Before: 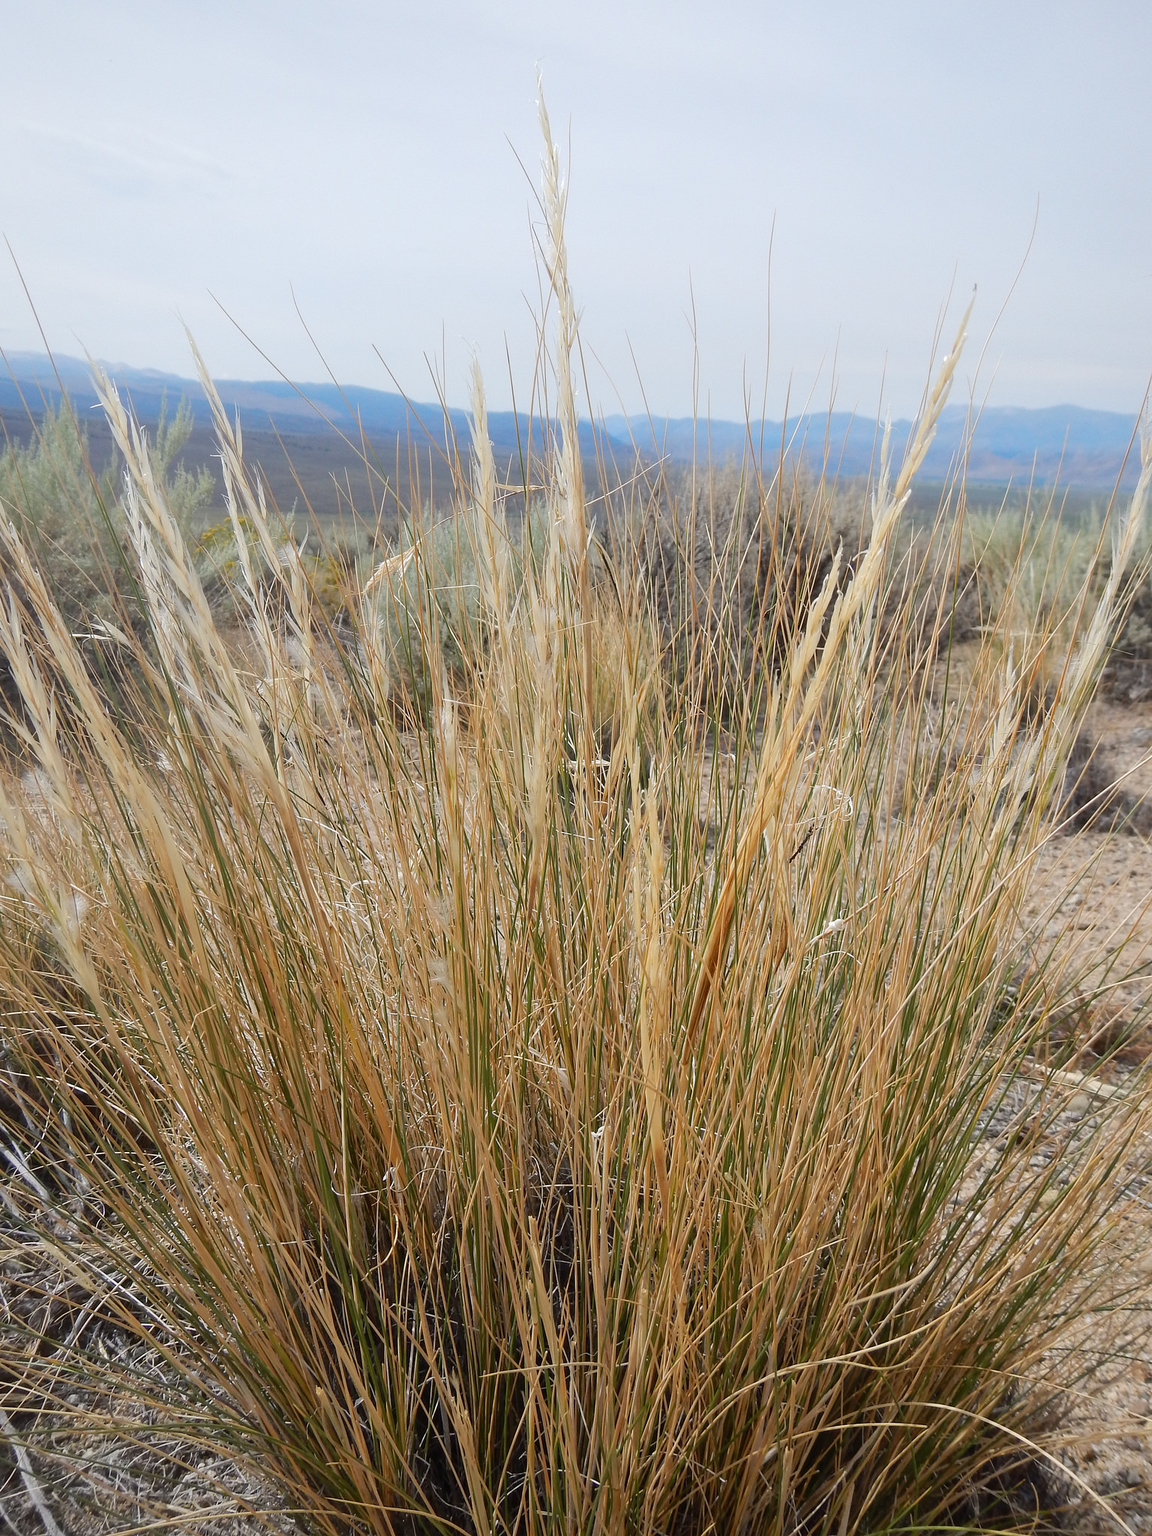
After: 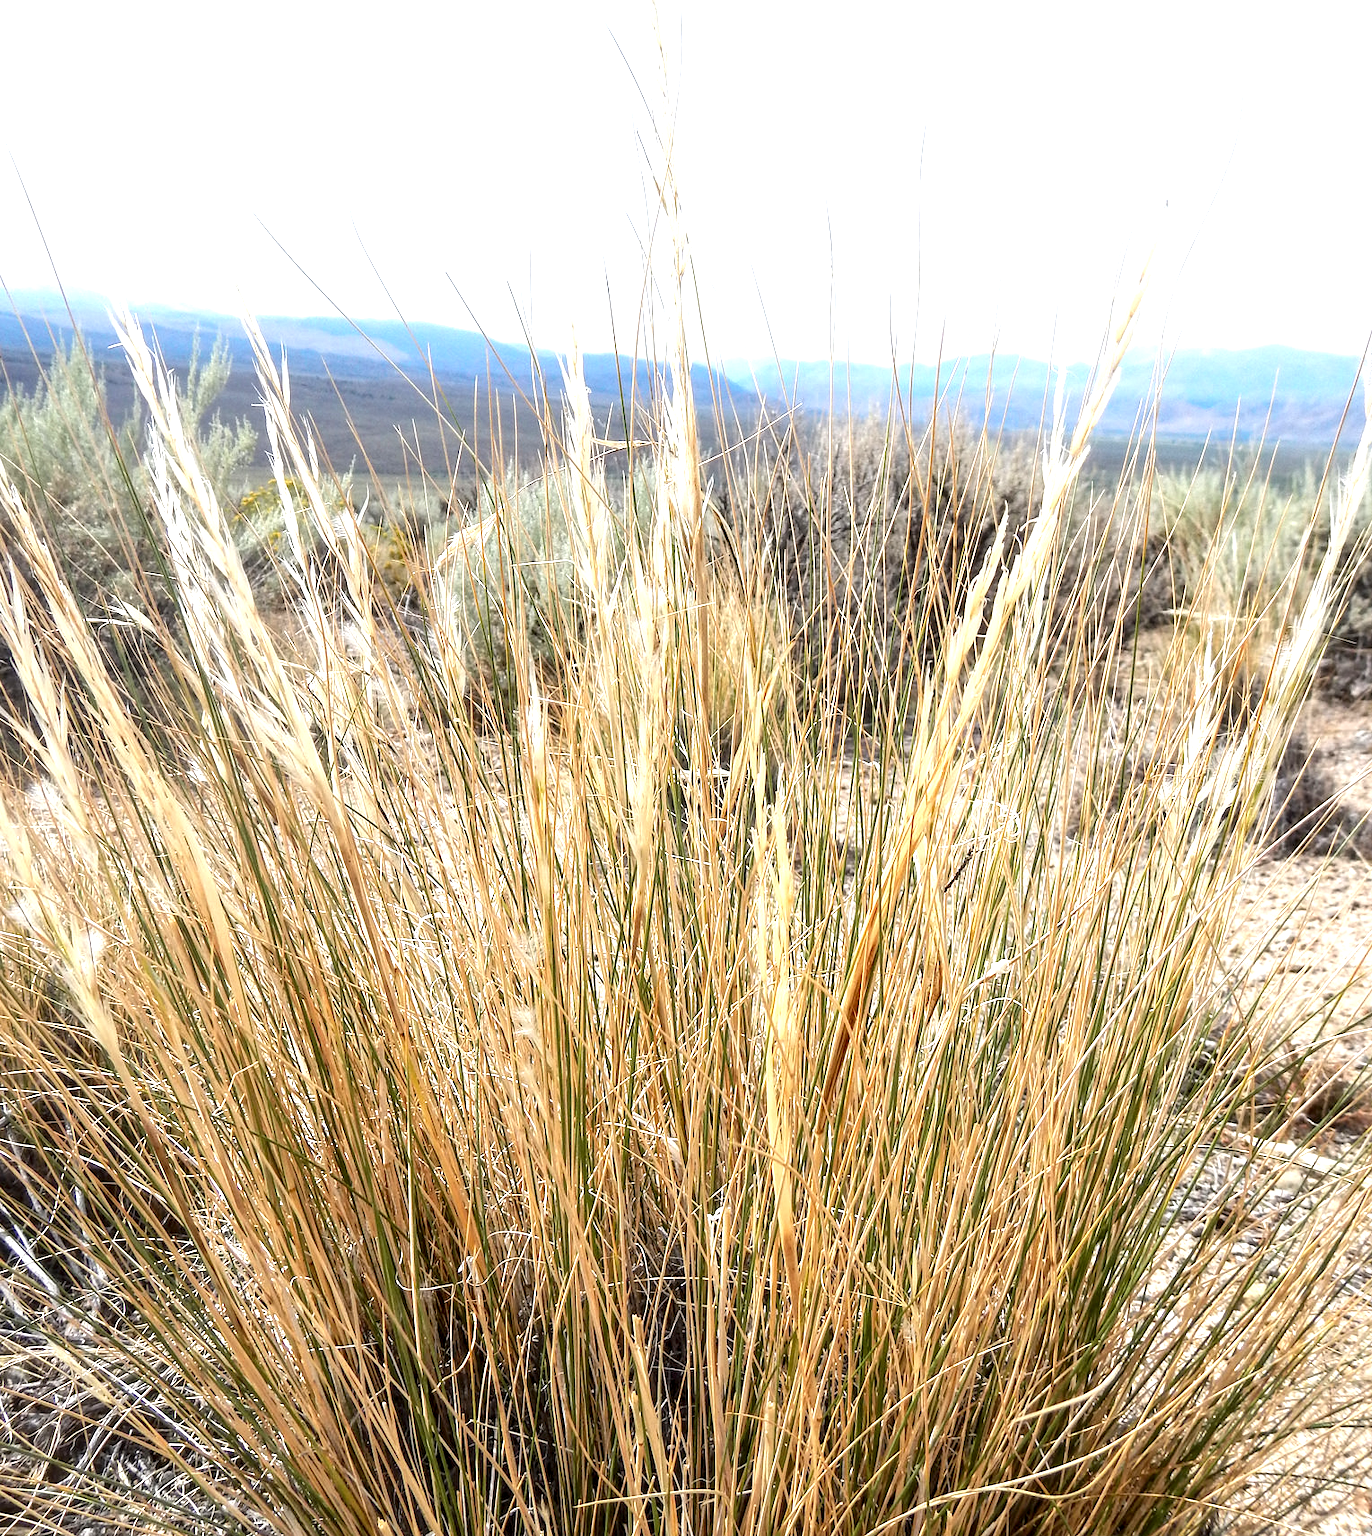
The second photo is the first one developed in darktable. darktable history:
exposure: black level correction 0, exposure 1 EV, compensate exposure bias true, compensate highlight preservation false
crop: top 7.625%, bottom 8.027%
local contrast: highlights 60%, shadows 60%, detail 160%
